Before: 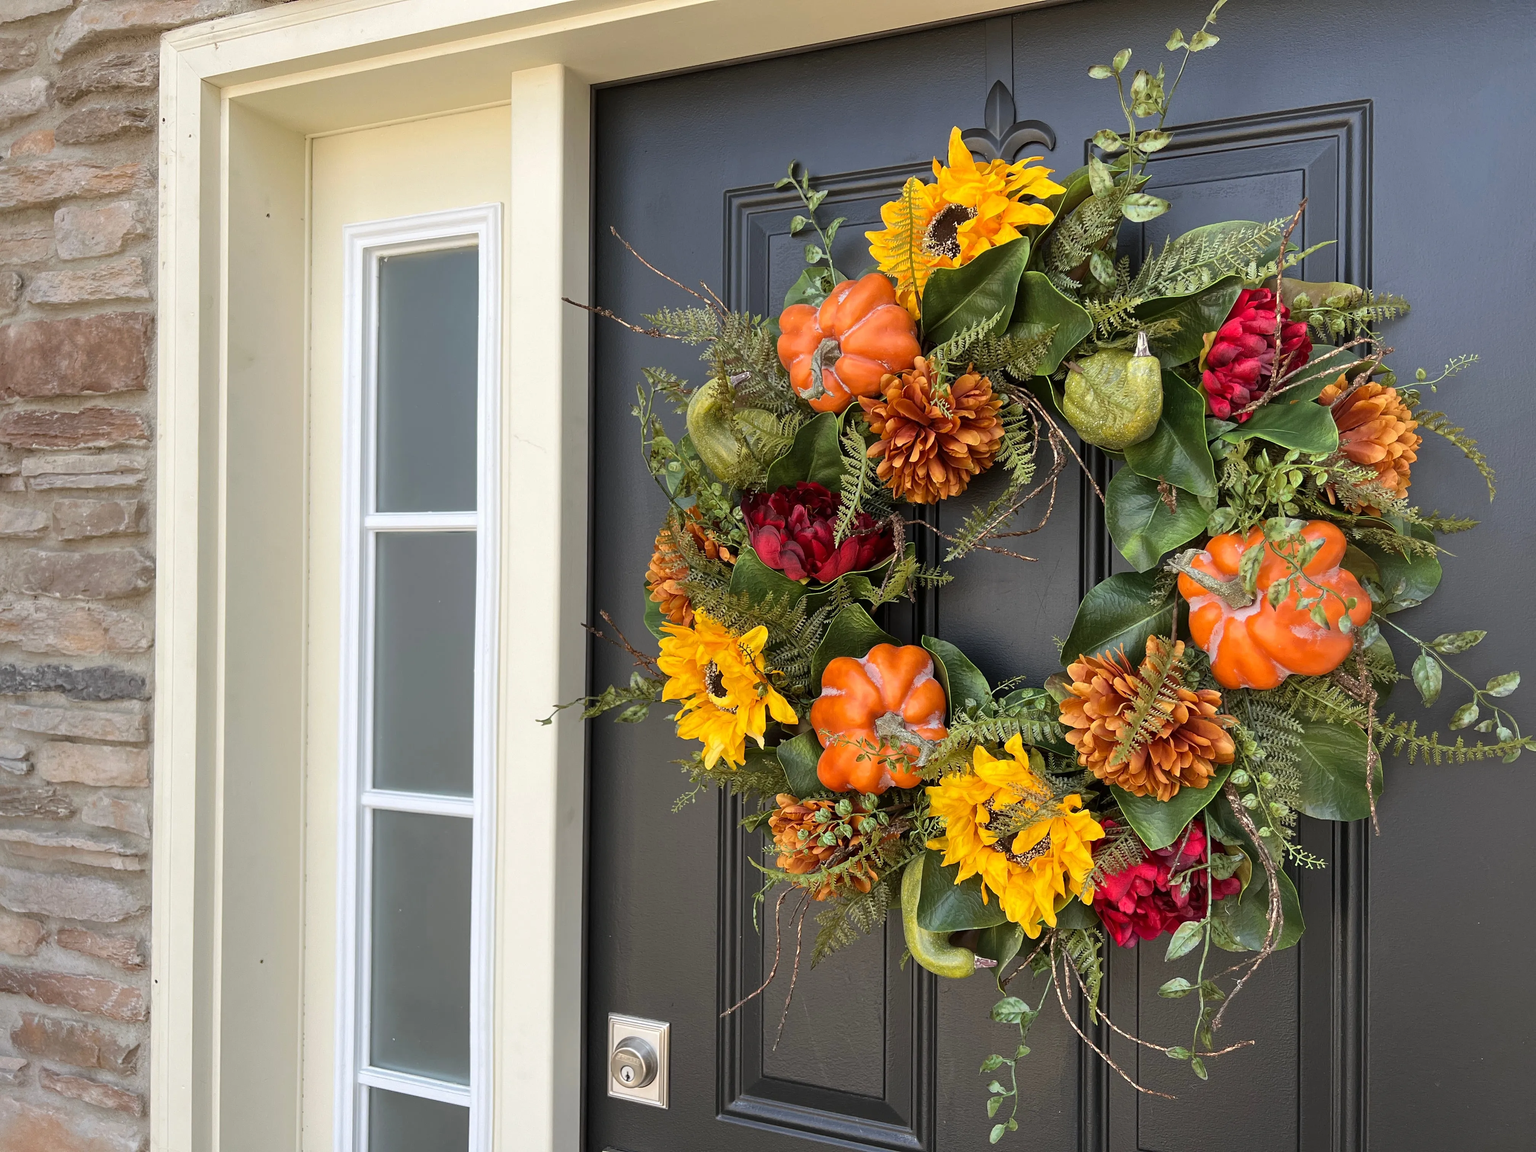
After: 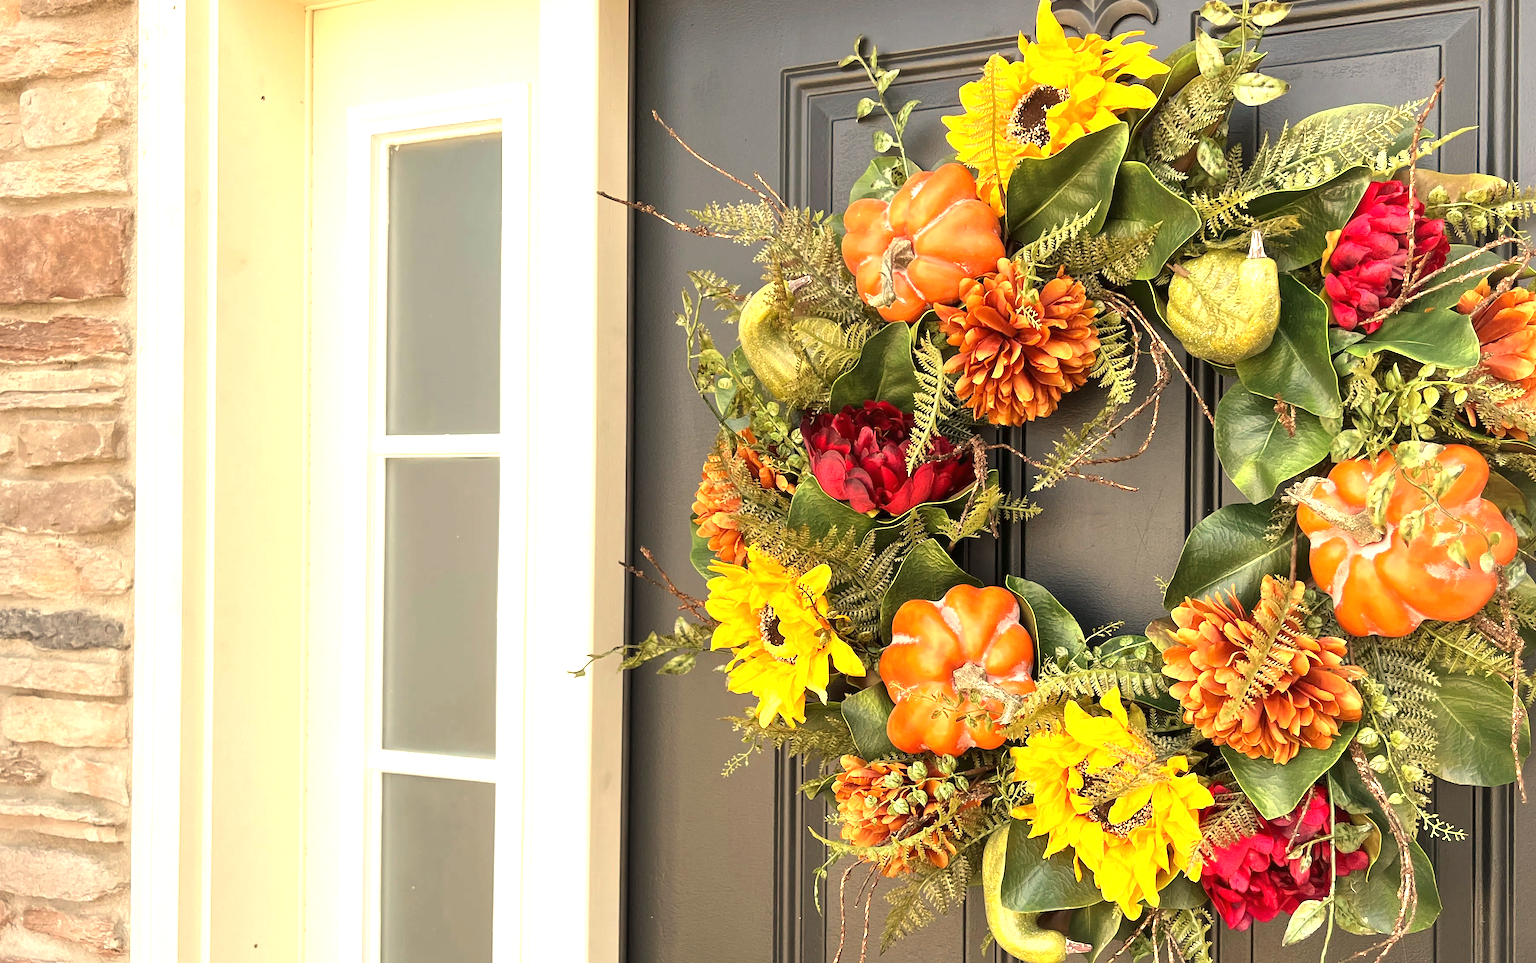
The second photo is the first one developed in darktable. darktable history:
white balance: red 1.123, blue 0.83
exposure: black level correction 0, exposure 1.1 EV, compensate exposure bias true, compensate highlight preservation false
crop and rotate: left 2.425%, top 11.305%, right 9.6%, bottom 15.08%
